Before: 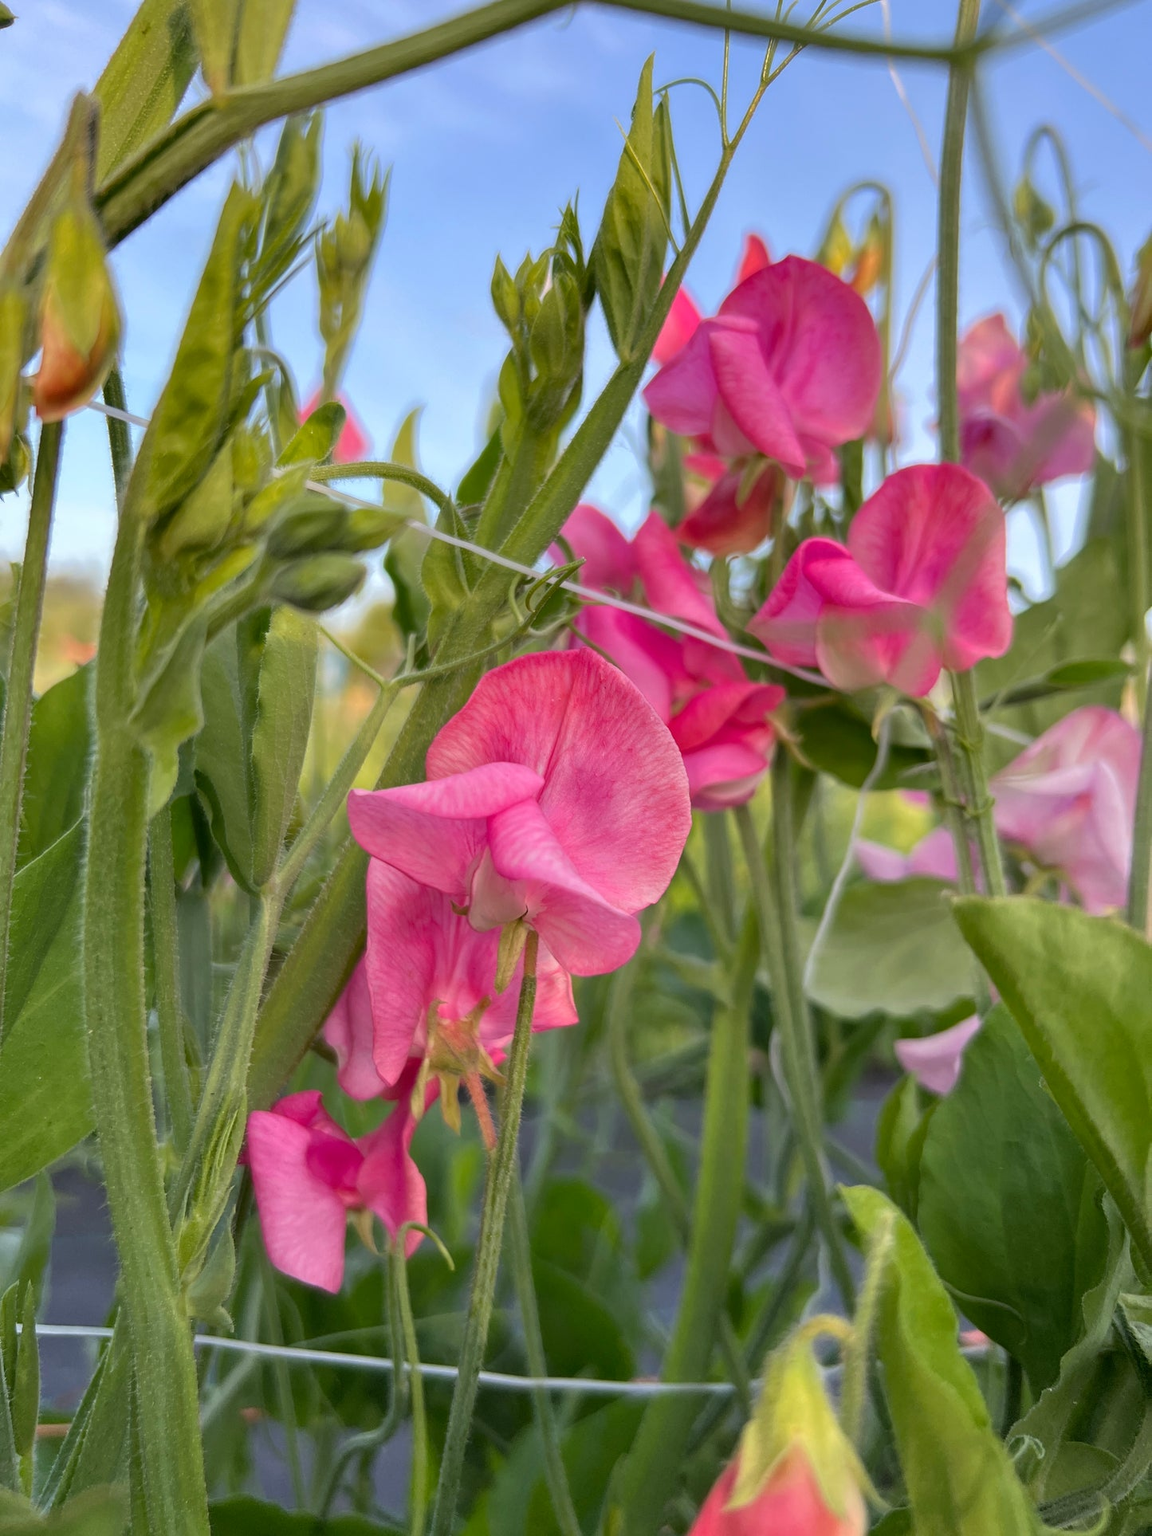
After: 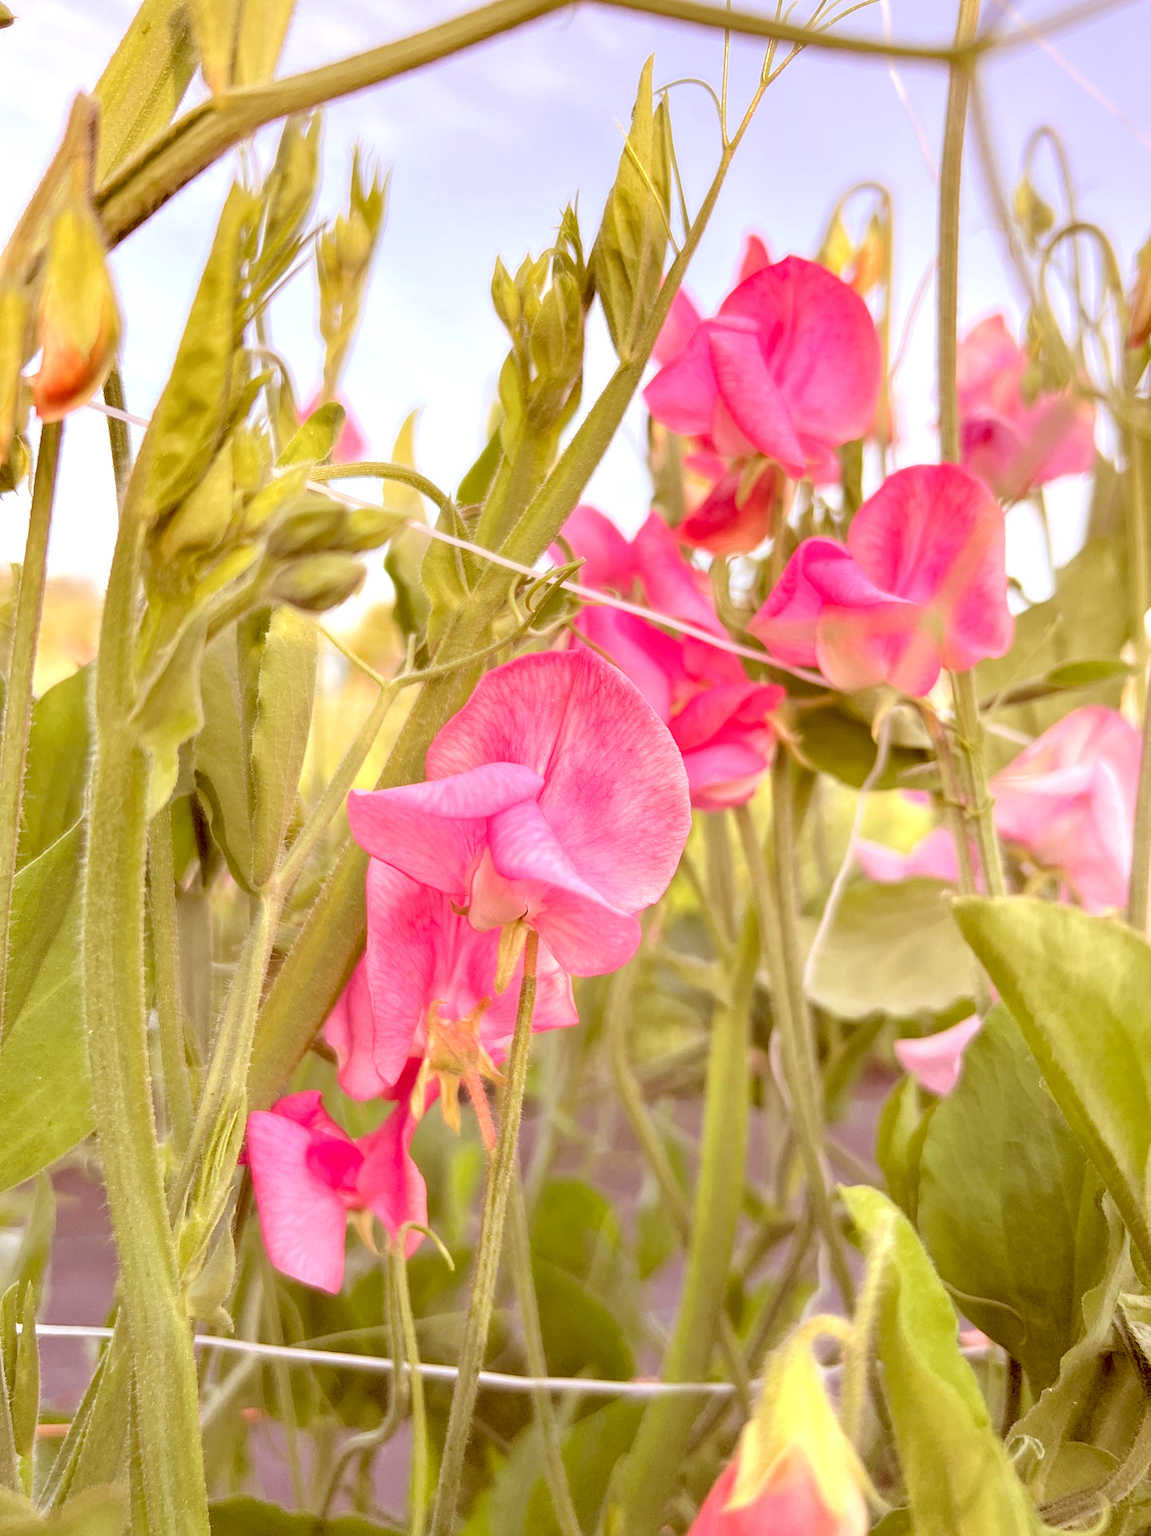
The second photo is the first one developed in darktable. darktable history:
color correction: highlights a* 9.03, highlights b* 8.71, shadows a* 40, shadows b* 40, saturation 0.8
exposure: black level correction 0, exposure 1.2 EV, compensate exposure bias true, compensate highlight preservation false
rgb levels: preserve colors sum RGB, levels [[0.038, 0.433, 0.934], [0, 0.5, 1], [0, 0.5, 1]]
